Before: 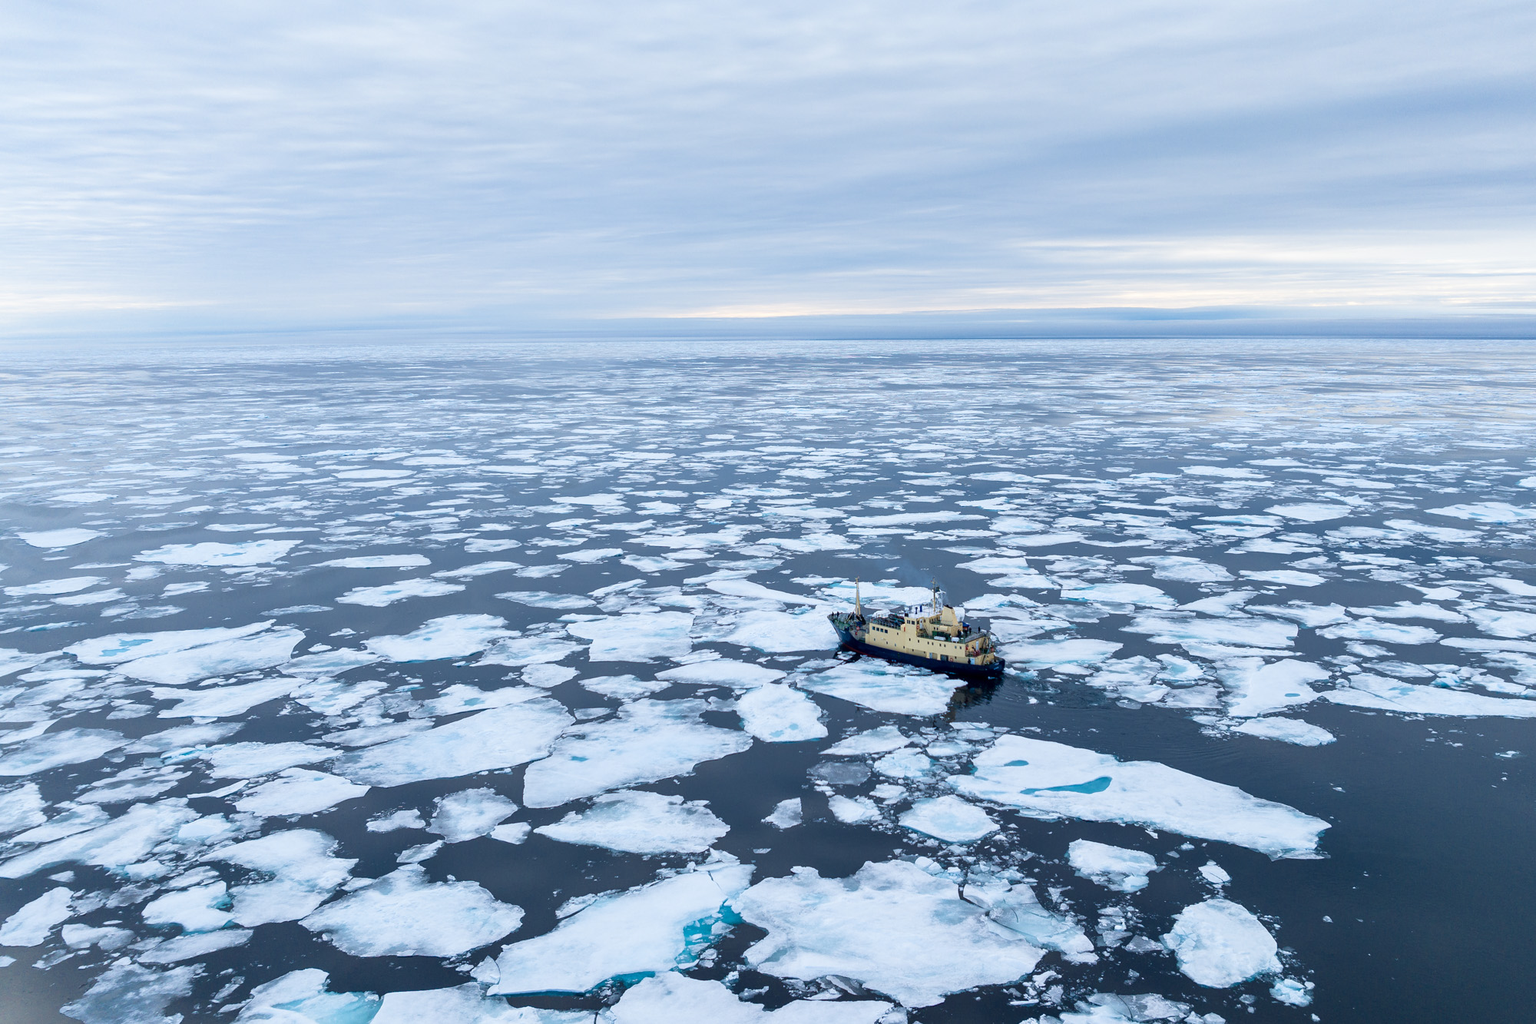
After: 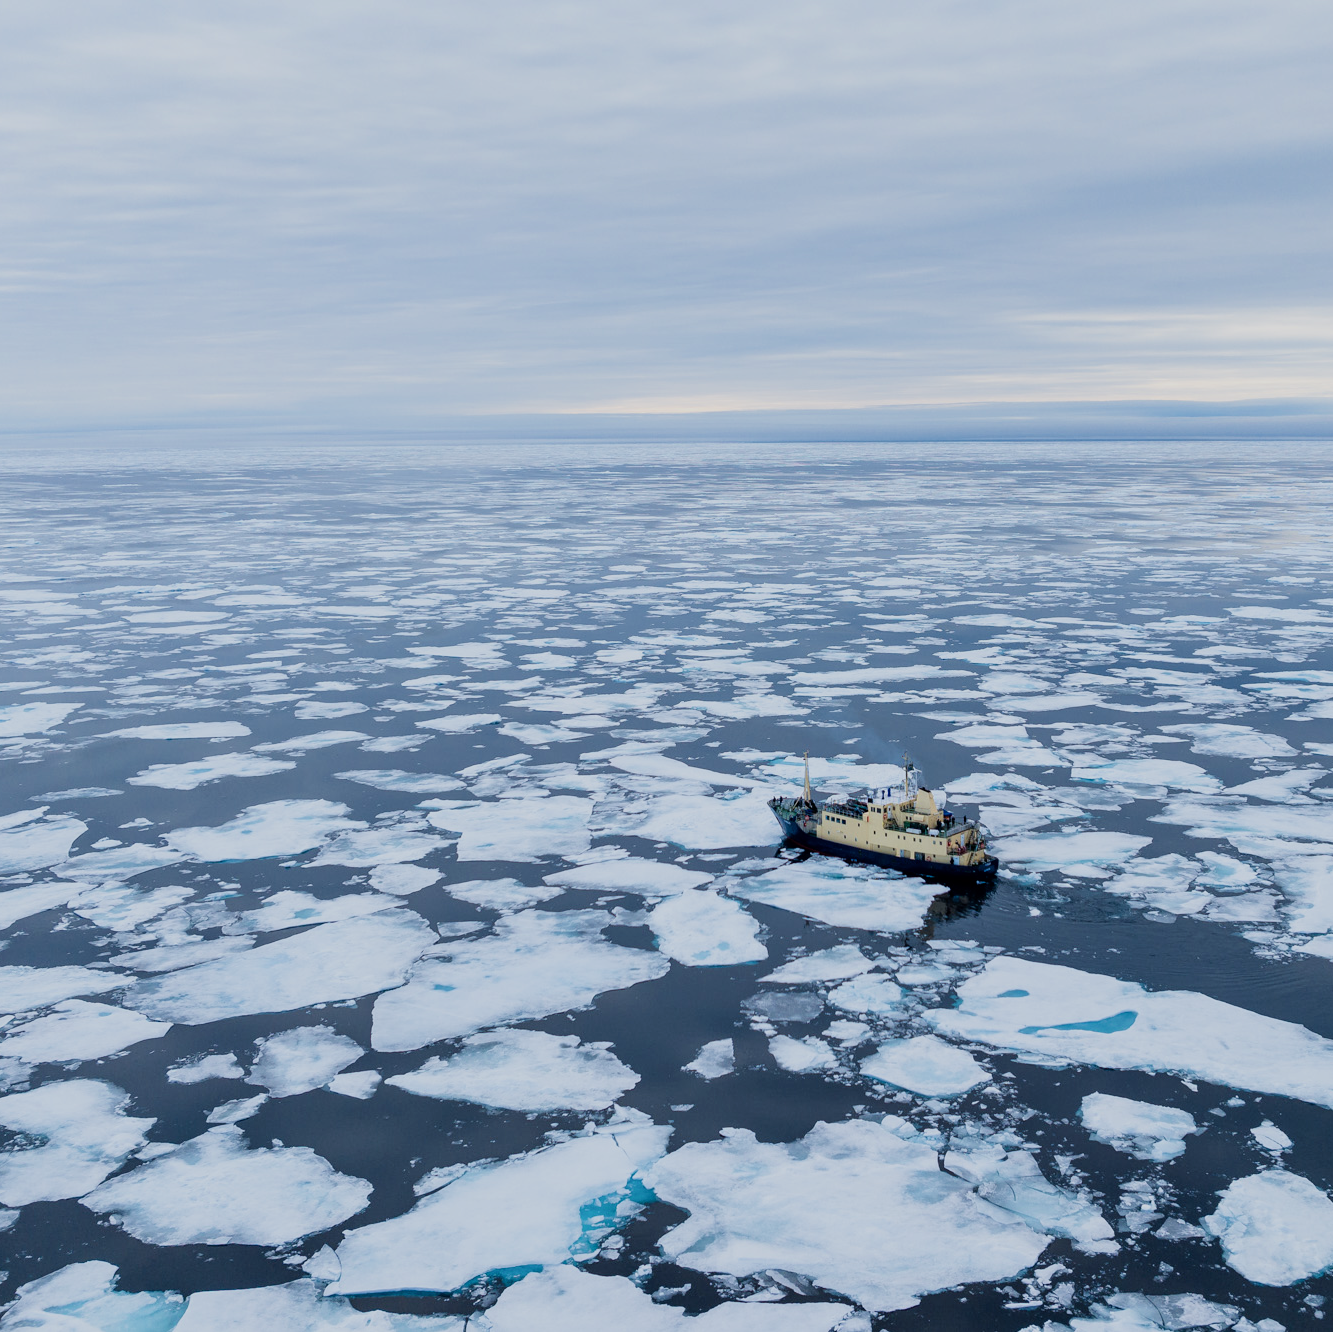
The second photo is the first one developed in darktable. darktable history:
white balance: emerald 1
filmic rgb: hardness 4.17
crop and rotate: left 15.546%, right 17.787%
